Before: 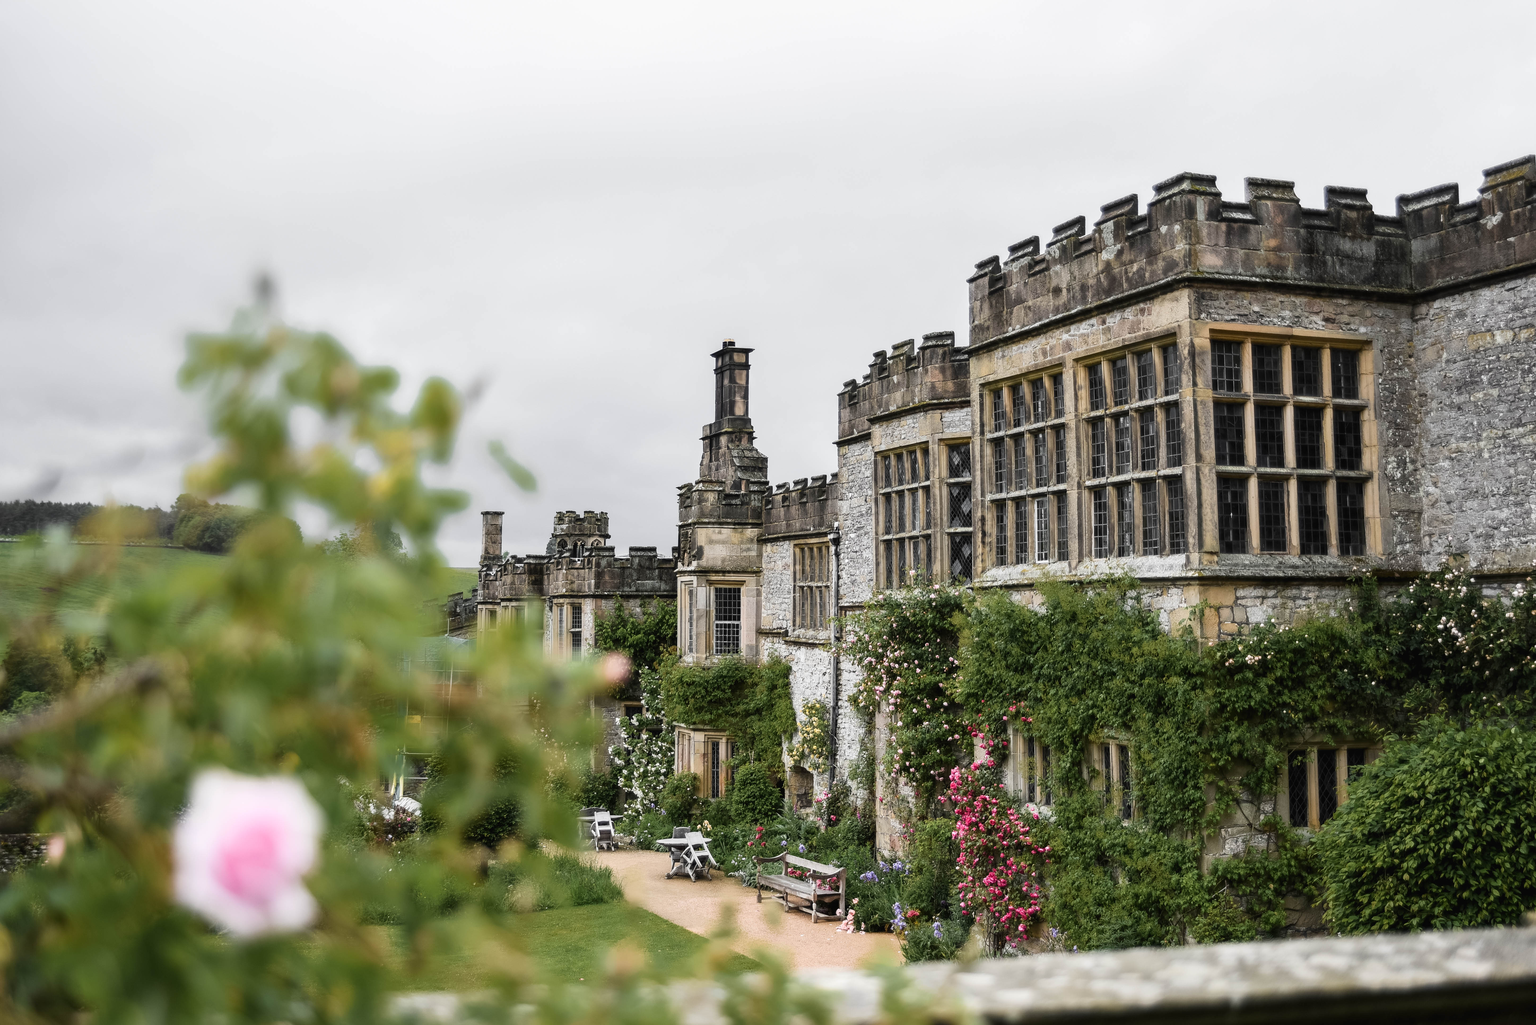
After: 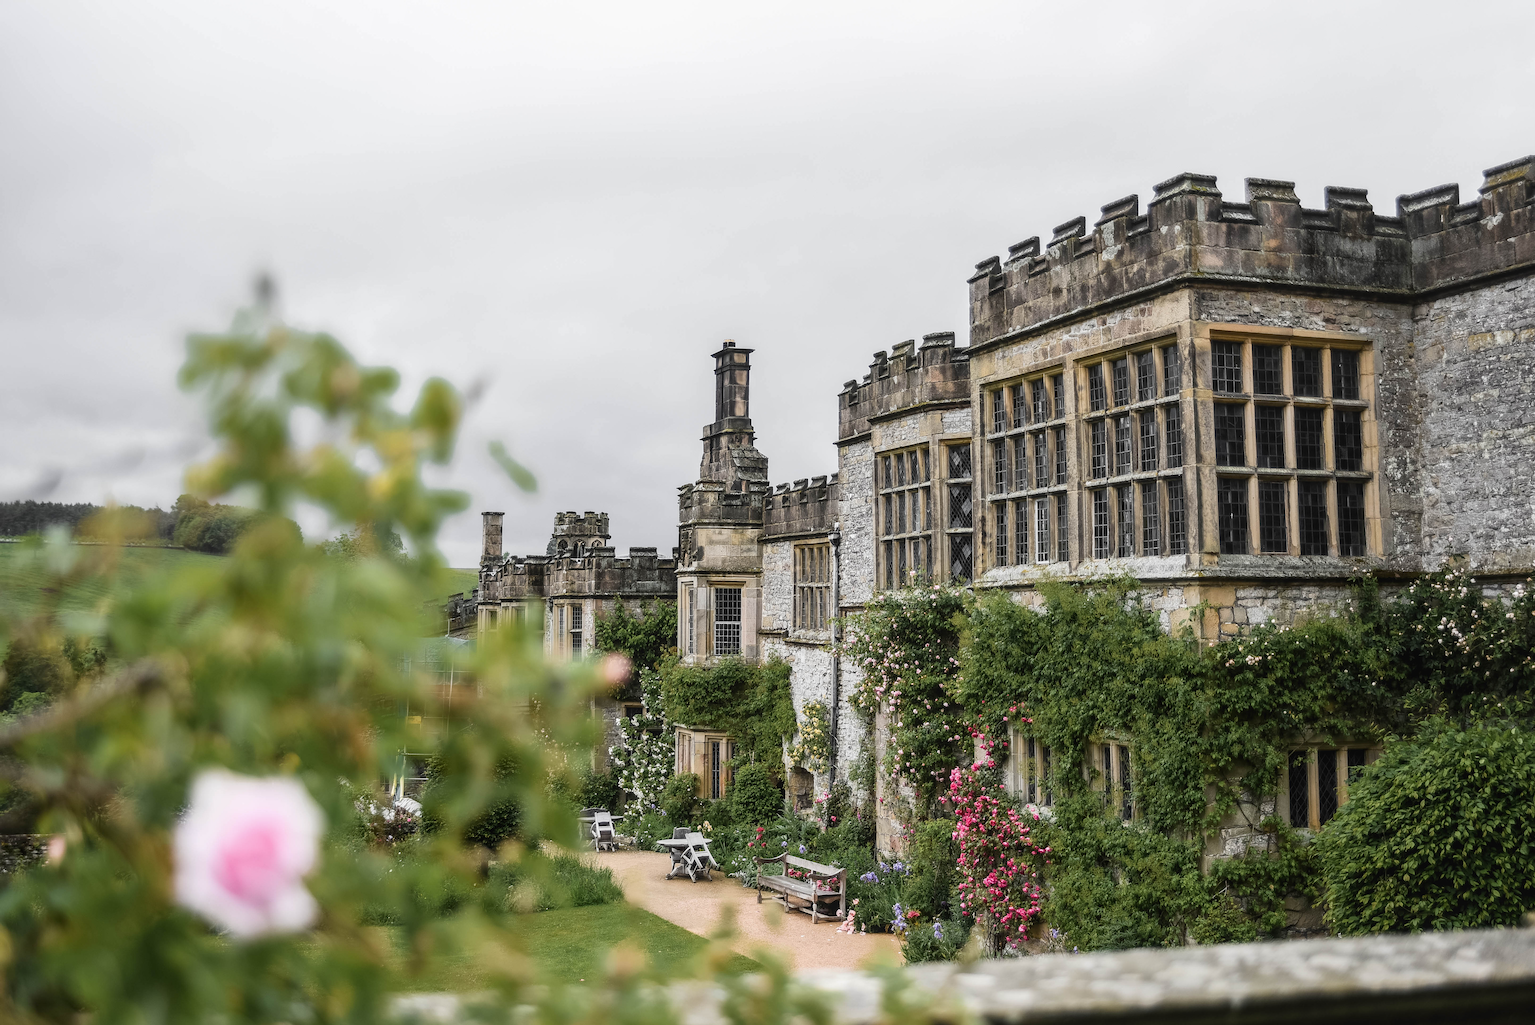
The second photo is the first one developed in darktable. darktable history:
sharpen: amount 0.217
local contrast: detail 110%
